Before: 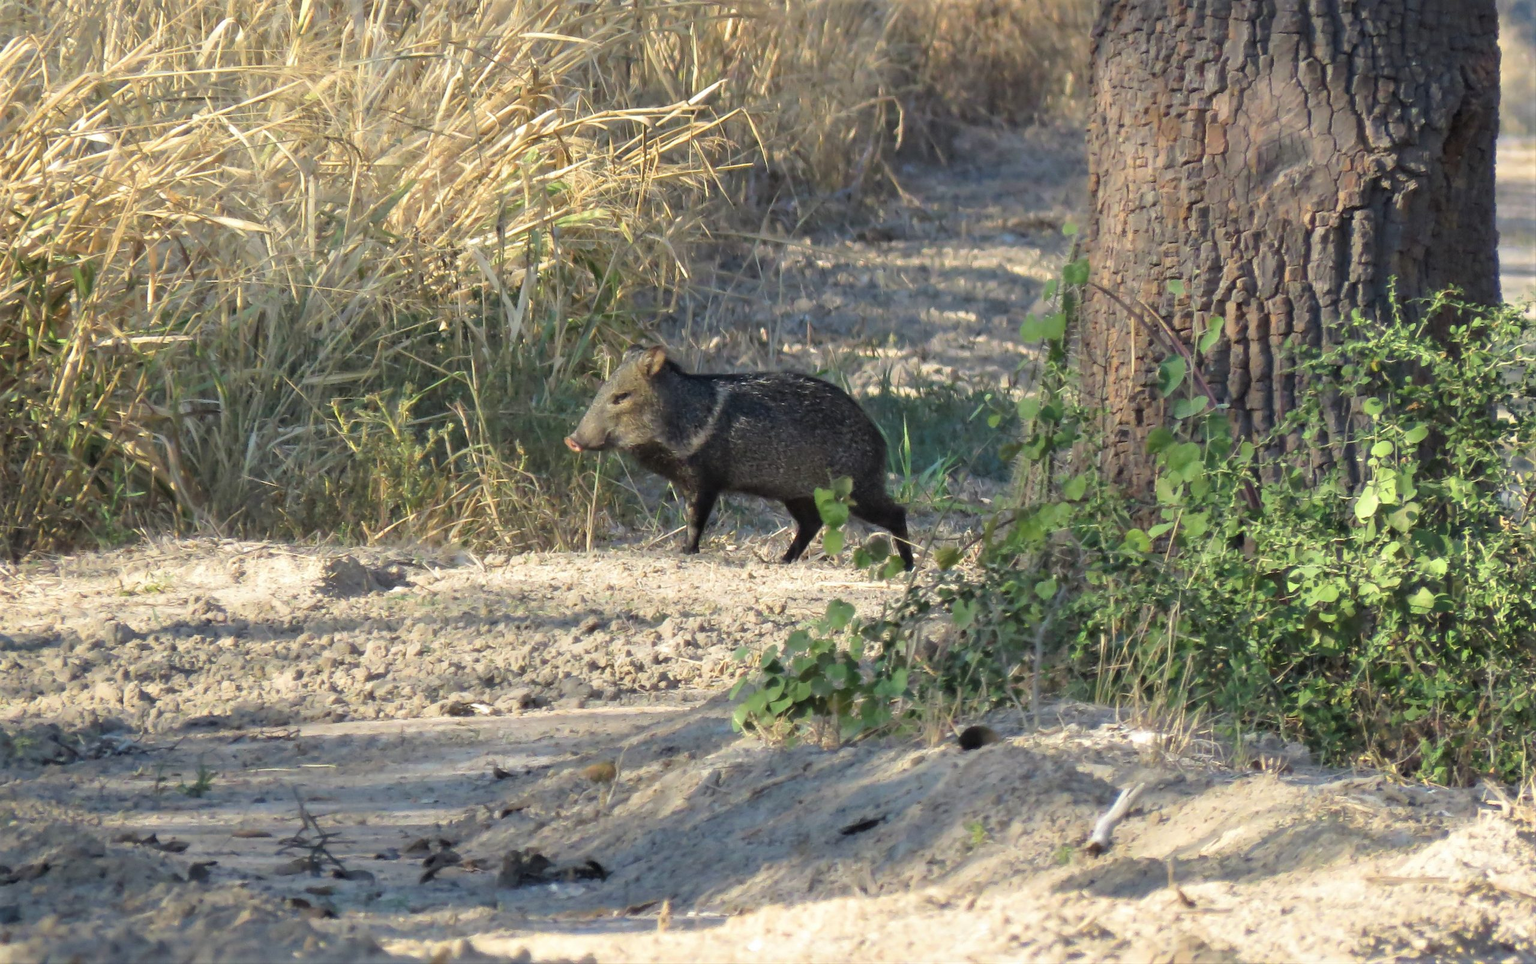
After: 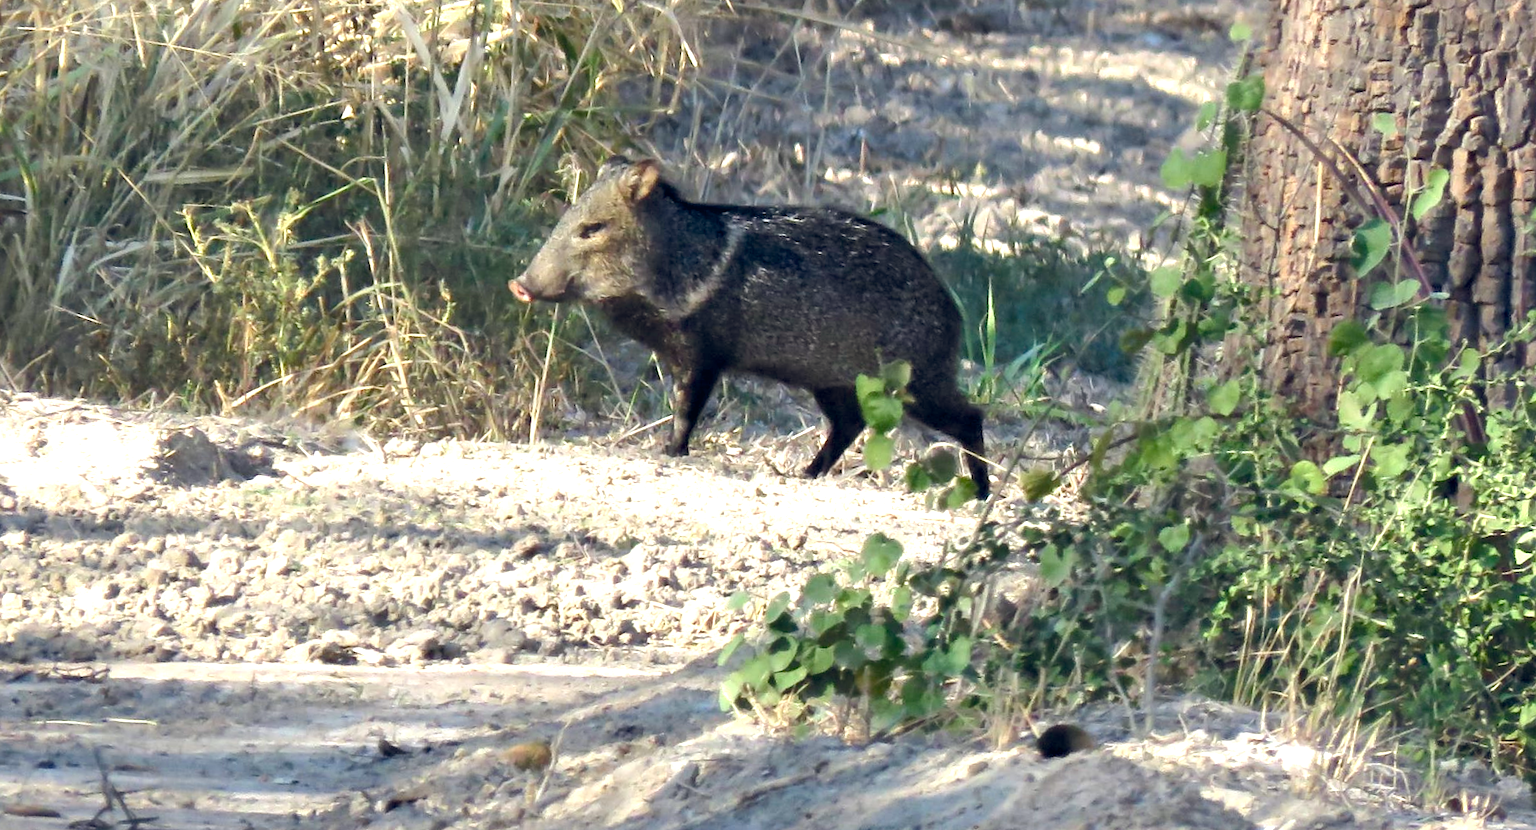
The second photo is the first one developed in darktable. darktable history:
crop and rotate: angle -3.66°, left 9.902%, top 20.827%, right 12.226%, bottom 12.046%
color balance rgb: global offset › chroma 0.097%, global offset › hue 253.18°, perceptual saturation grading › global saturation 20%, perceptual saturation grading › highlights -49.608%, perceptual saturation grading › shadows 26.153%, perceptual brilliance grading › highlights 46.833%, perceptual brilliance grading › mid-tones 21.176%, perceptual brilliance grading › shadows -6.137%, saturation formula JzAzBz (2021)
